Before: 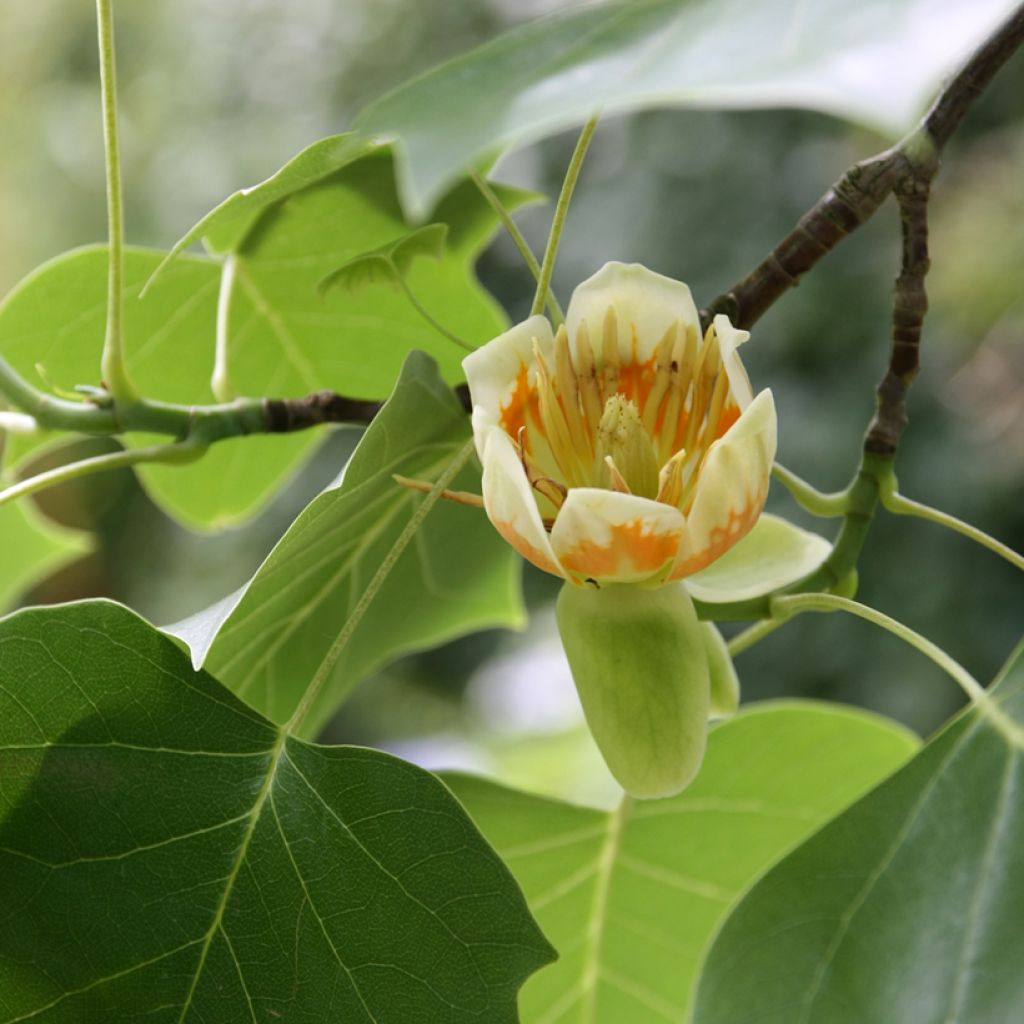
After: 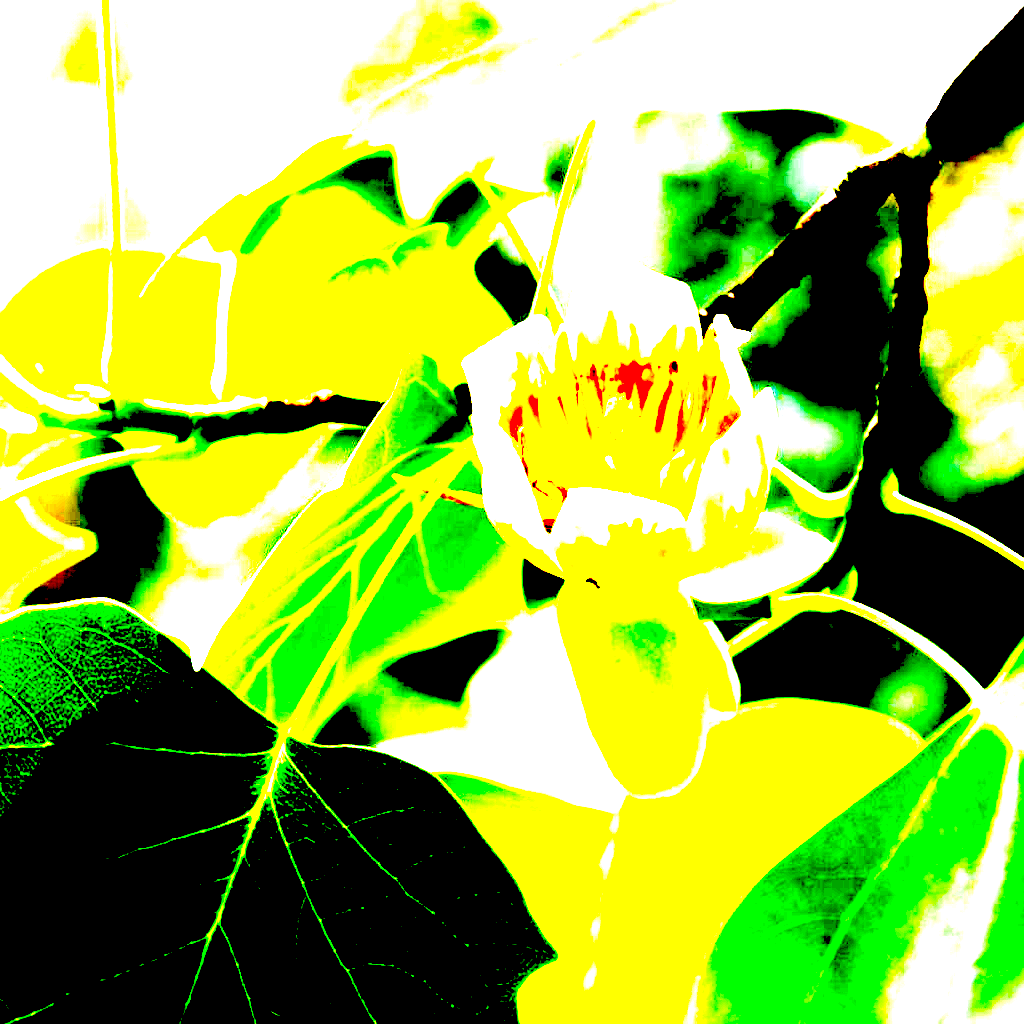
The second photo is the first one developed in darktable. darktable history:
exposure: black level correction 0.099, exposure 2.972 EV, compensate exposure bias true, compensate highlight preservation false
